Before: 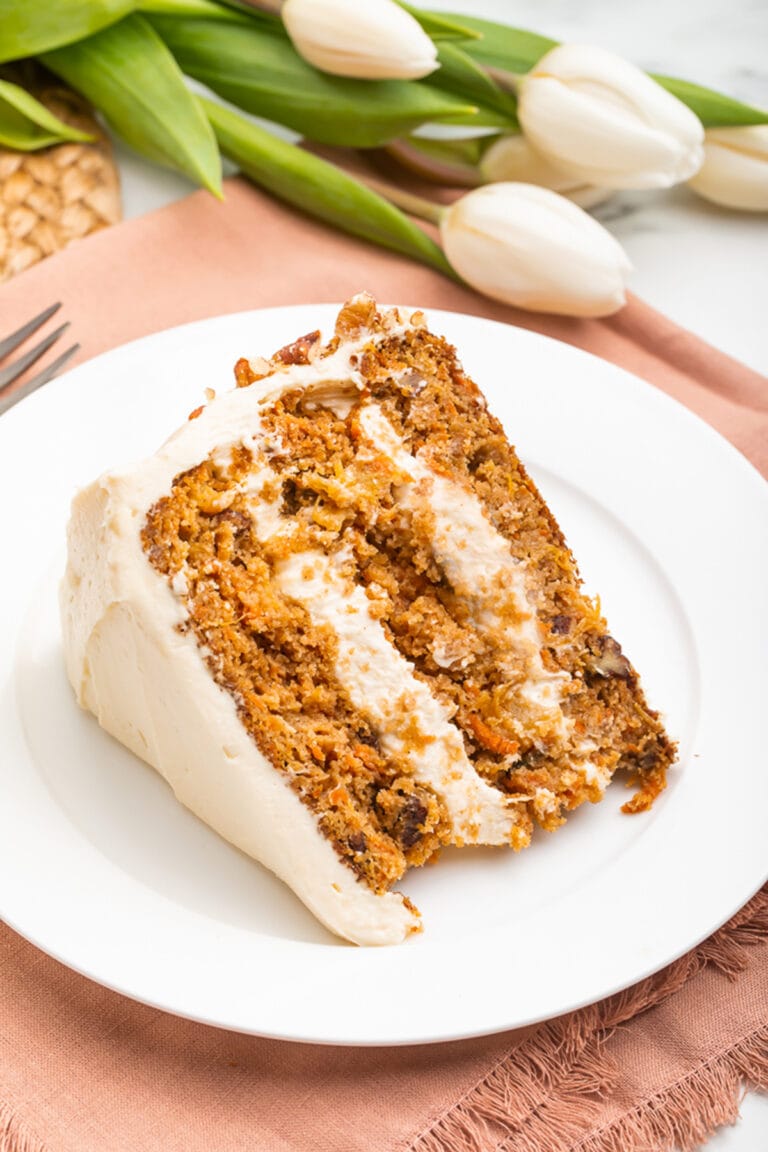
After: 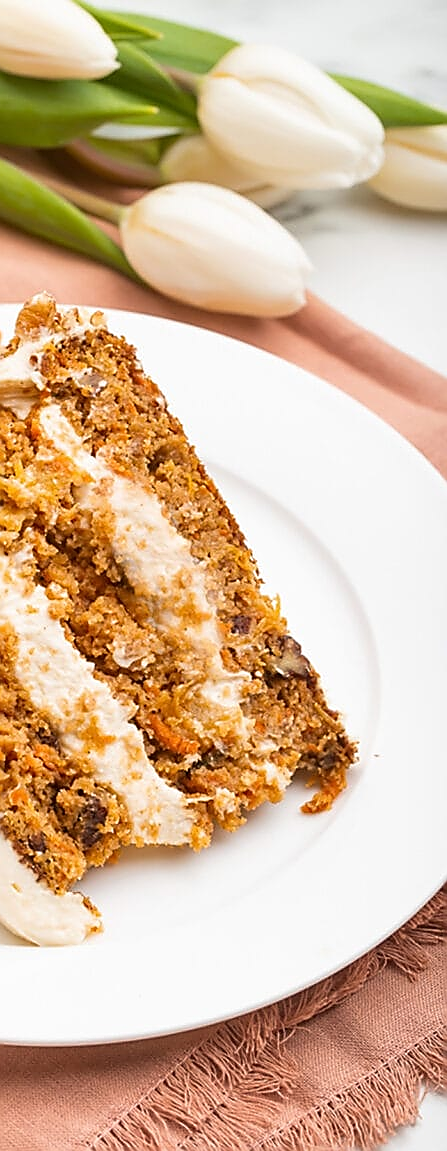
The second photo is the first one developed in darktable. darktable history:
crop: left 41.776%
sharpen: radius 1.42, amount 1.251, threshold 0.622
